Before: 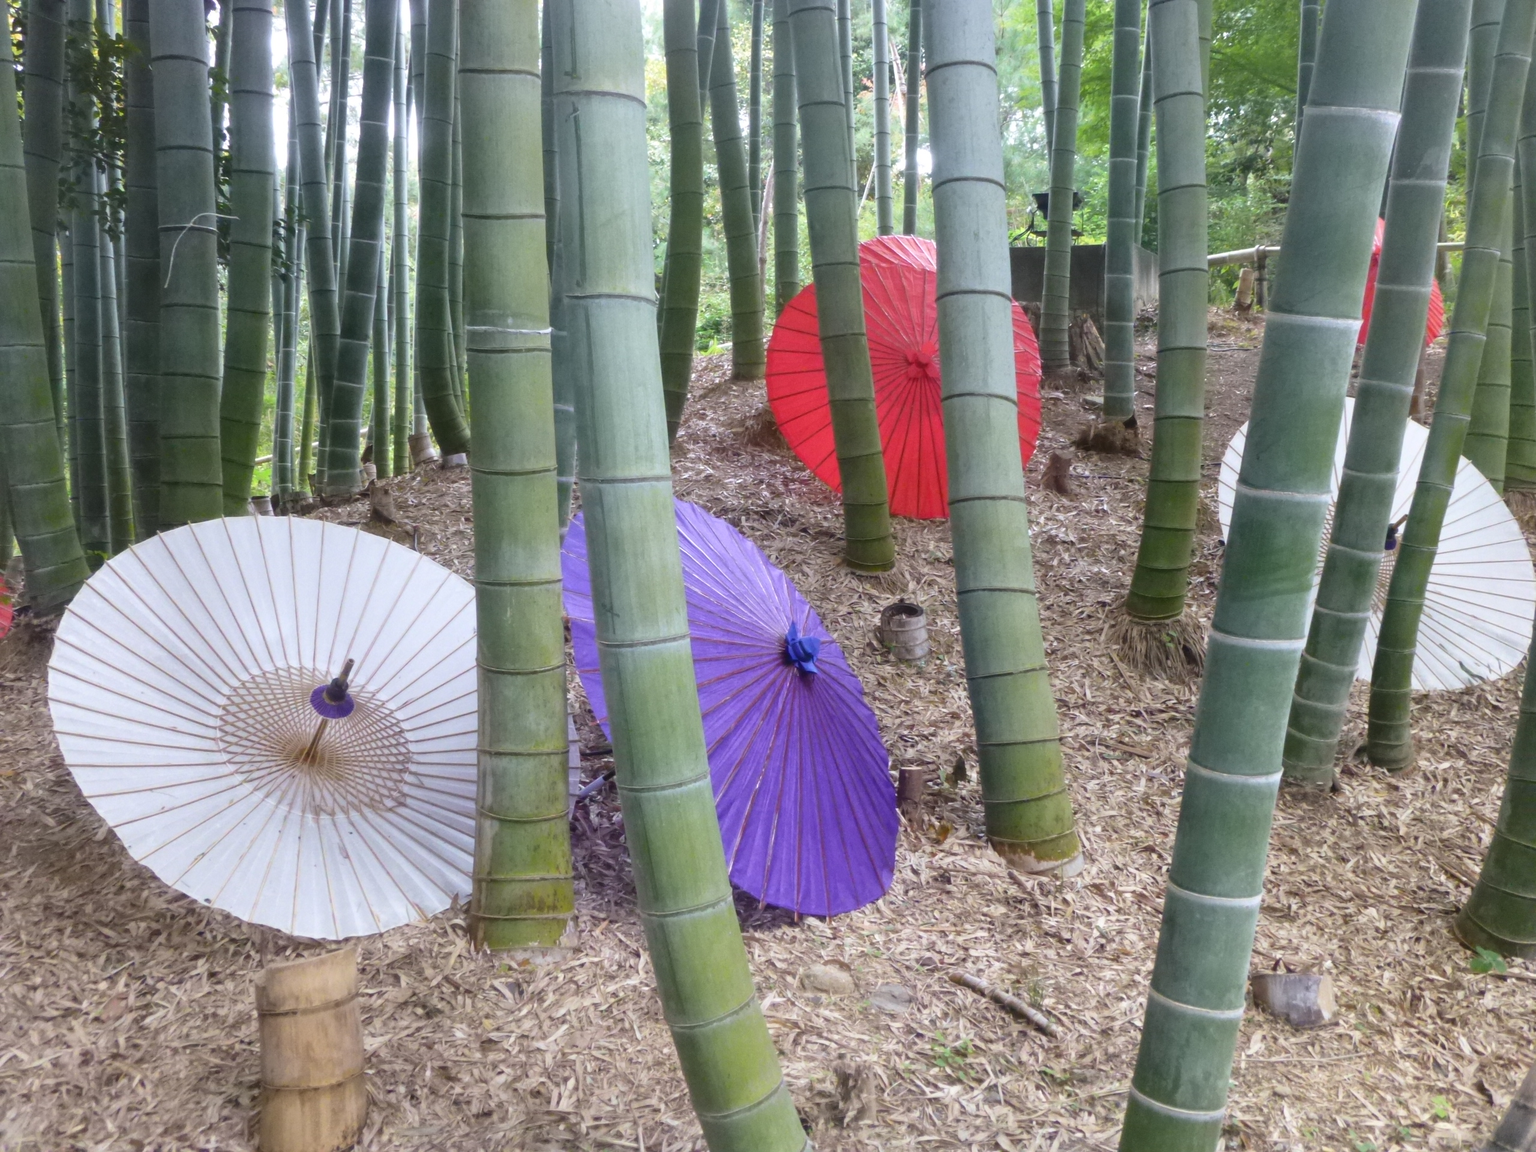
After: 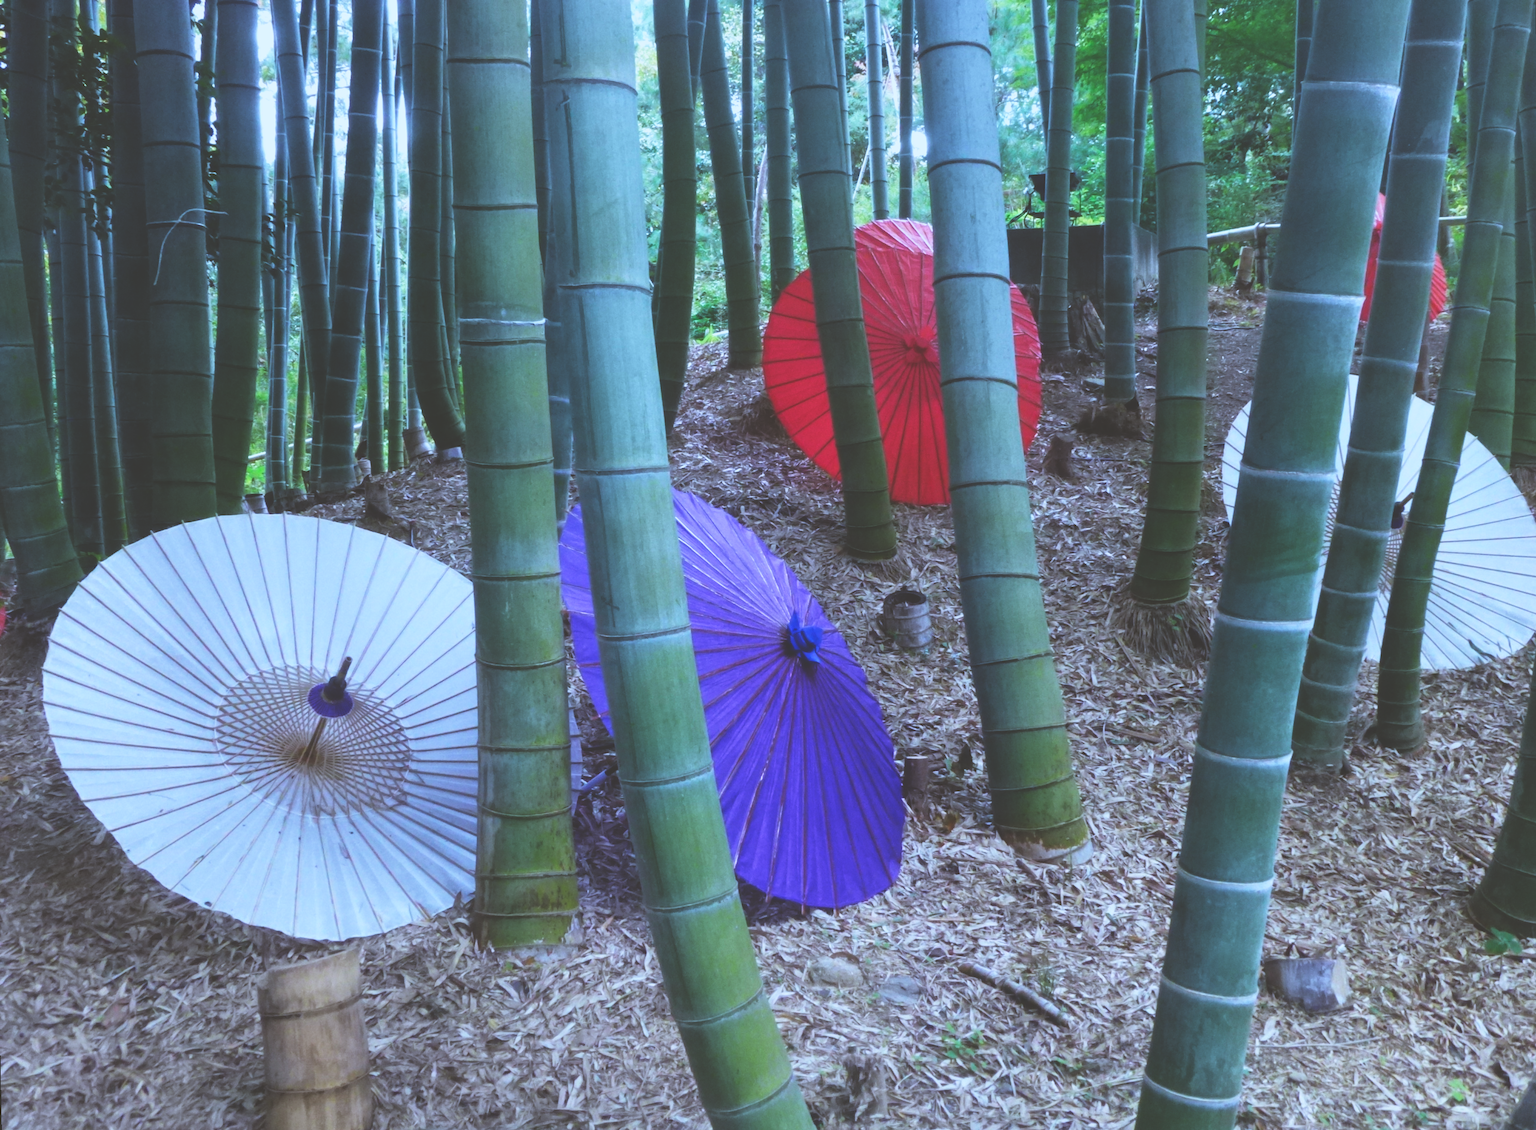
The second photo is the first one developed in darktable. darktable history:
base curve: curves: ch0 [(0, 0.036) (0.007, 0.037) (0.604, 0.887) (1, 1)], preserve colors none
exposure: black level correction 0, exposure -0.721 EV, compensate highlight preservation false
rotate and perspective: rotation -1°, crop left 0.011, crop right 0.989, crop top 0.025, crop bottom 0.975
color correction: highlights a* 3.12, highlights b* -1.55, shadows a* -0.101, shadows b* 2.52, saturation 0.98
color calibration: x 0.396, y 0.386, temperature 3669 K
